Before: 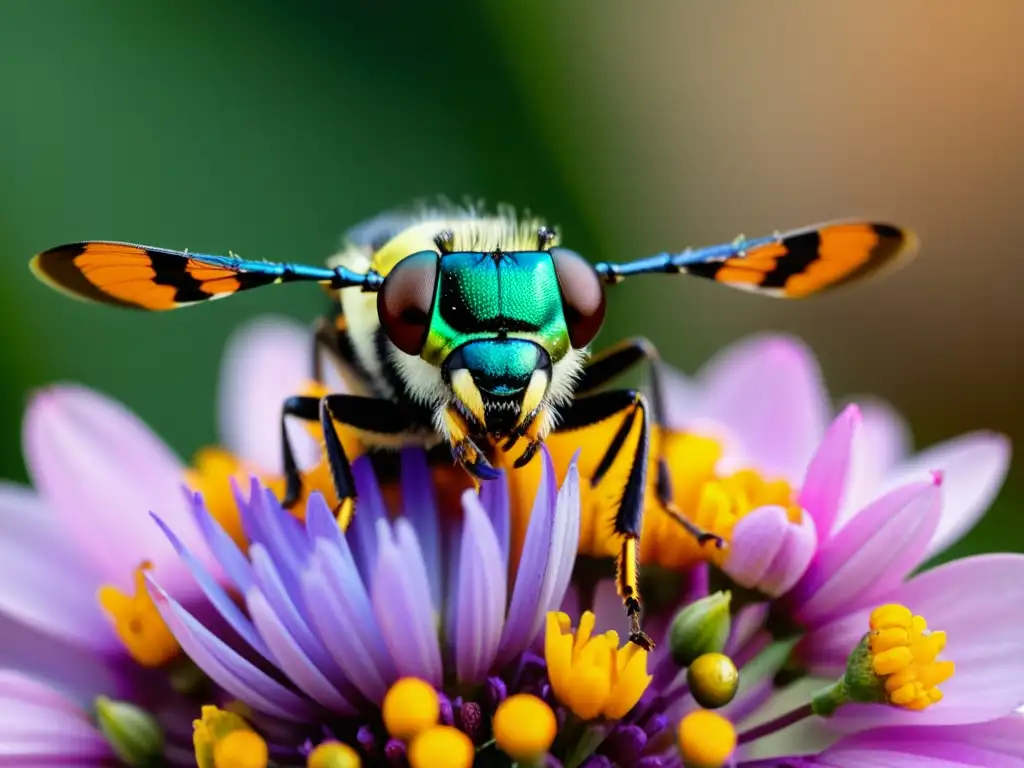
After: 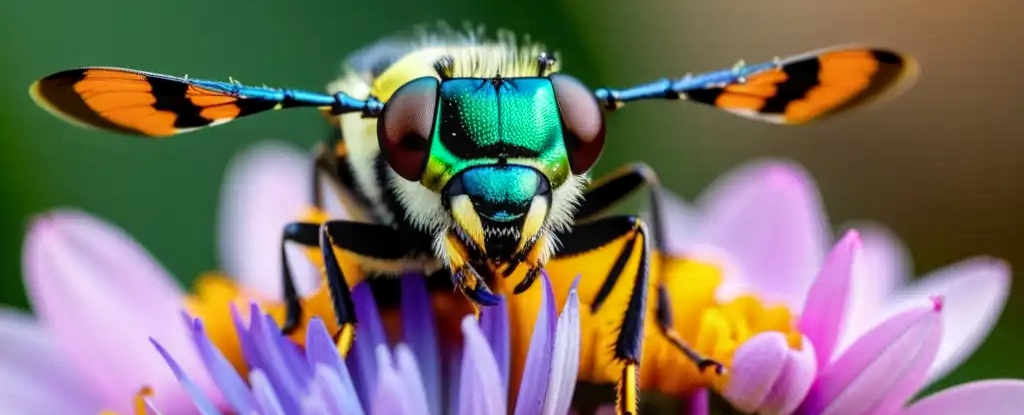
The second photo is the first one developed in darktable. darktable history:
local contrast: on, module defaults
crop and rotate: top 22.661%, bottom 23.217%
